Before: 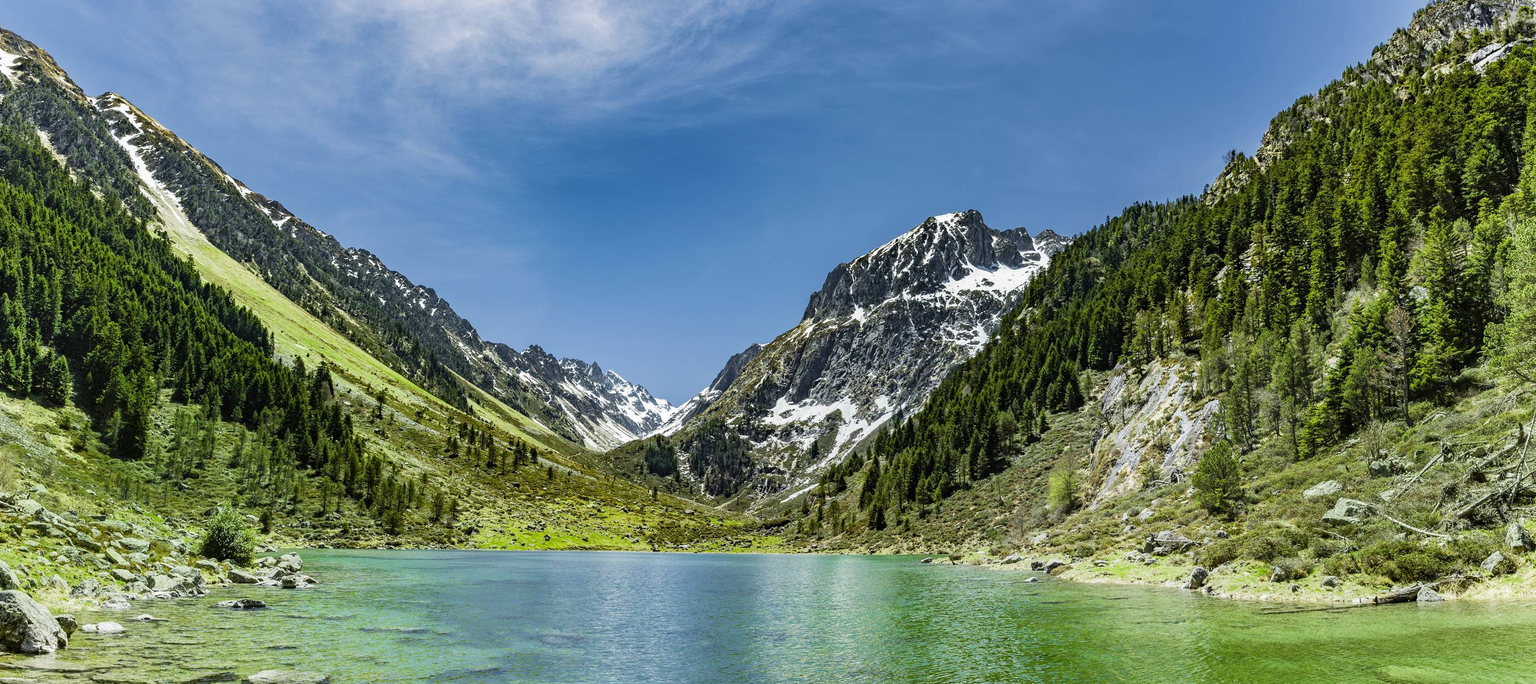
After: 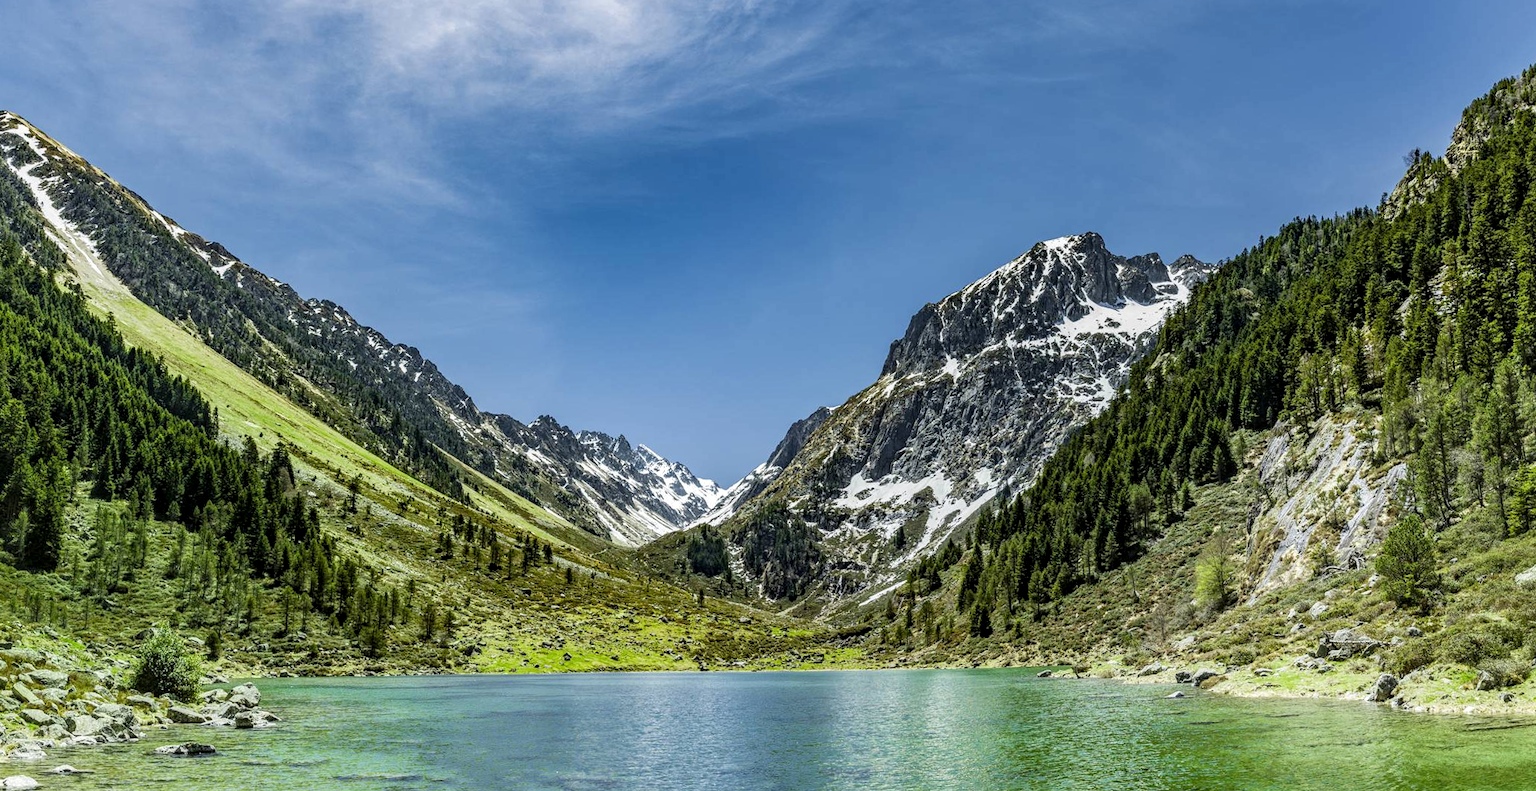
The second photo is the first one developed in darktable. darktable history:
local contrast: on, module defaults
crop and rotate: angle 1.39°, left 4.234%, top 0.466%, right 11.852%, bottom 2.381%
